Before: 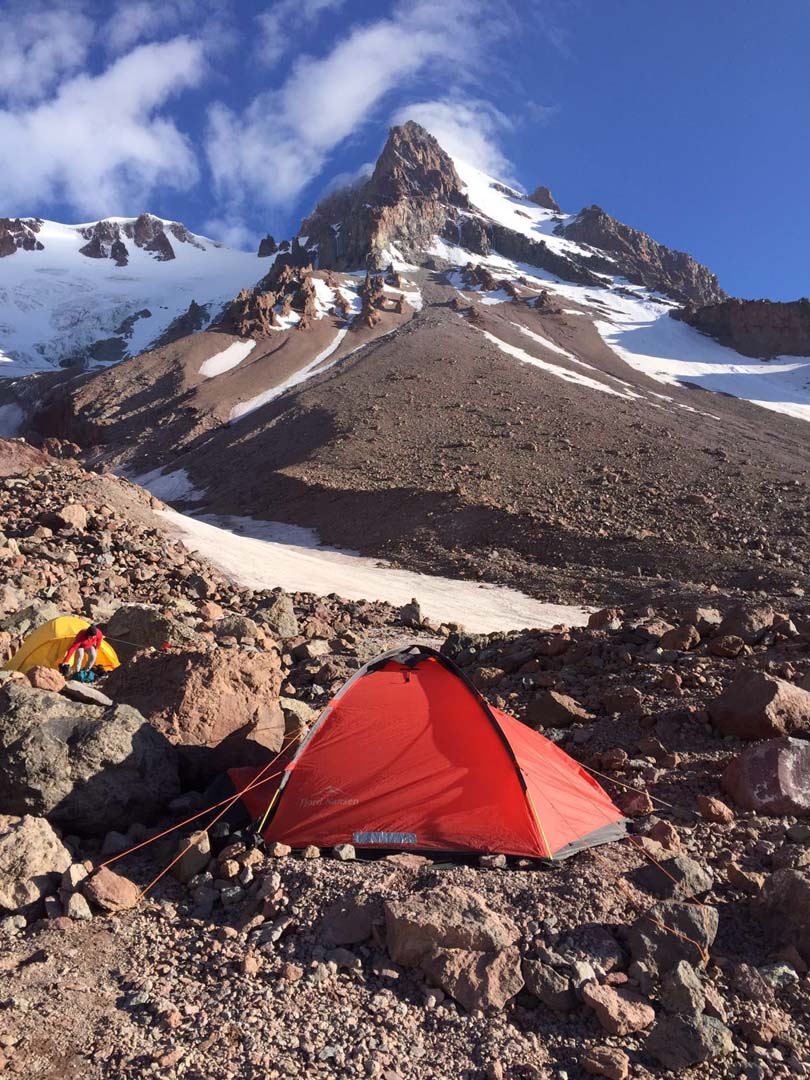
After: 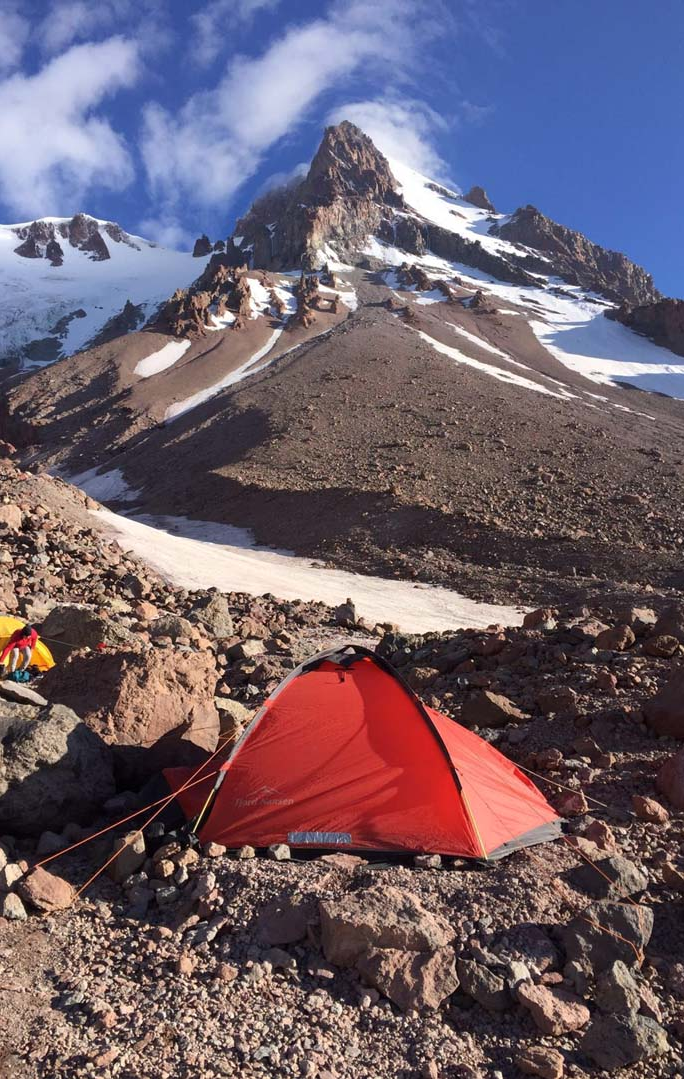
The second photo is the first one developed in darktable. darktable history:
crop: left 8.059%, right 7.441%
tone equalizer: on, module defaults
